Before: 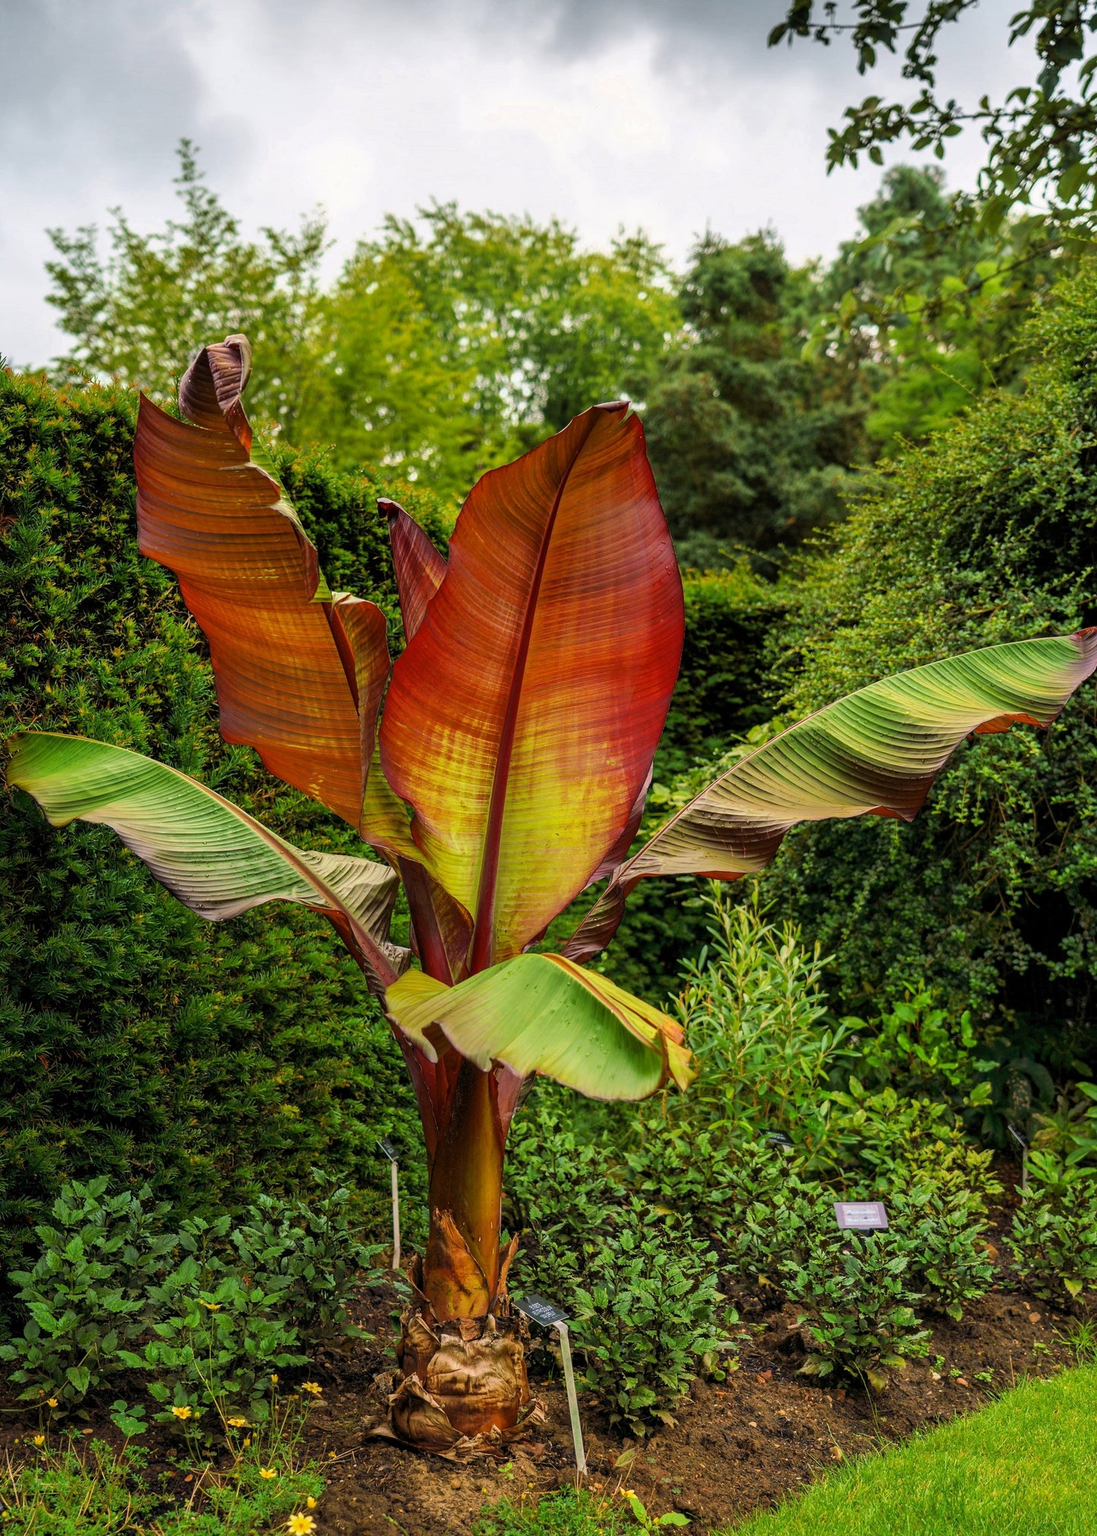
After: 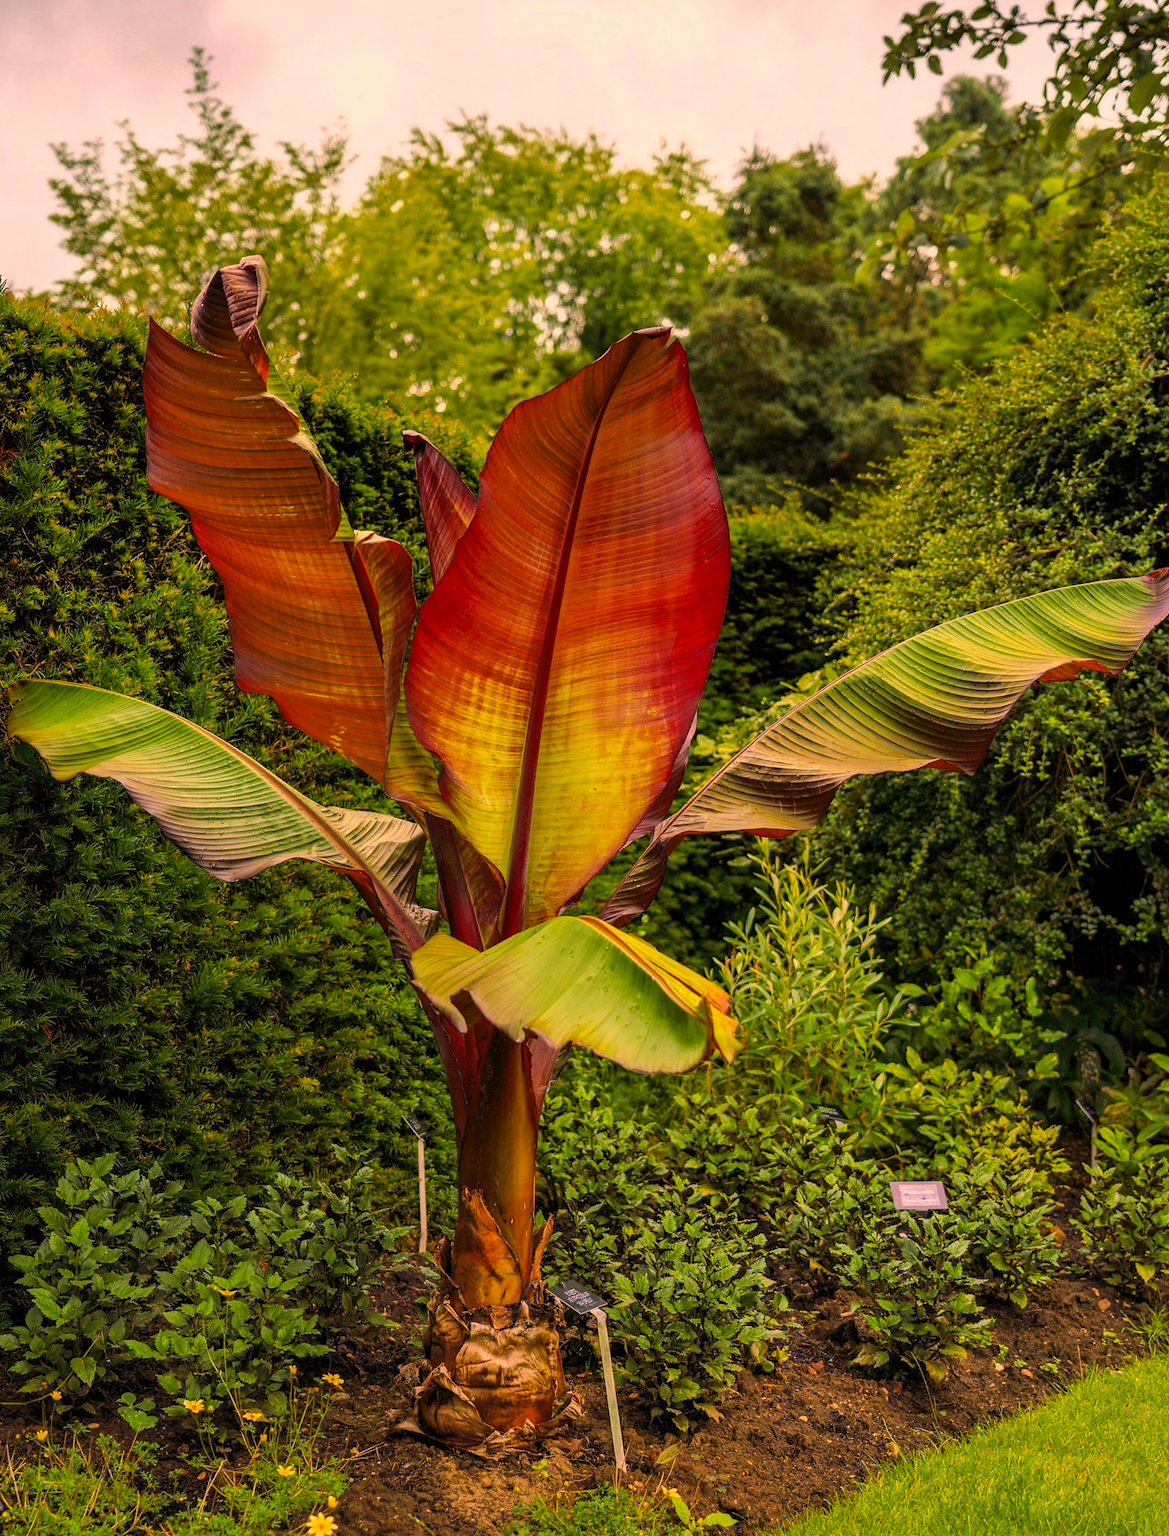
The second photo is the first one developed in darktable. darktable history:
color correction: highlights a* 21.88, highlights b* 22.25
crop and rotate: top 6.25%
white balance: red 0.982, blue 1.018
